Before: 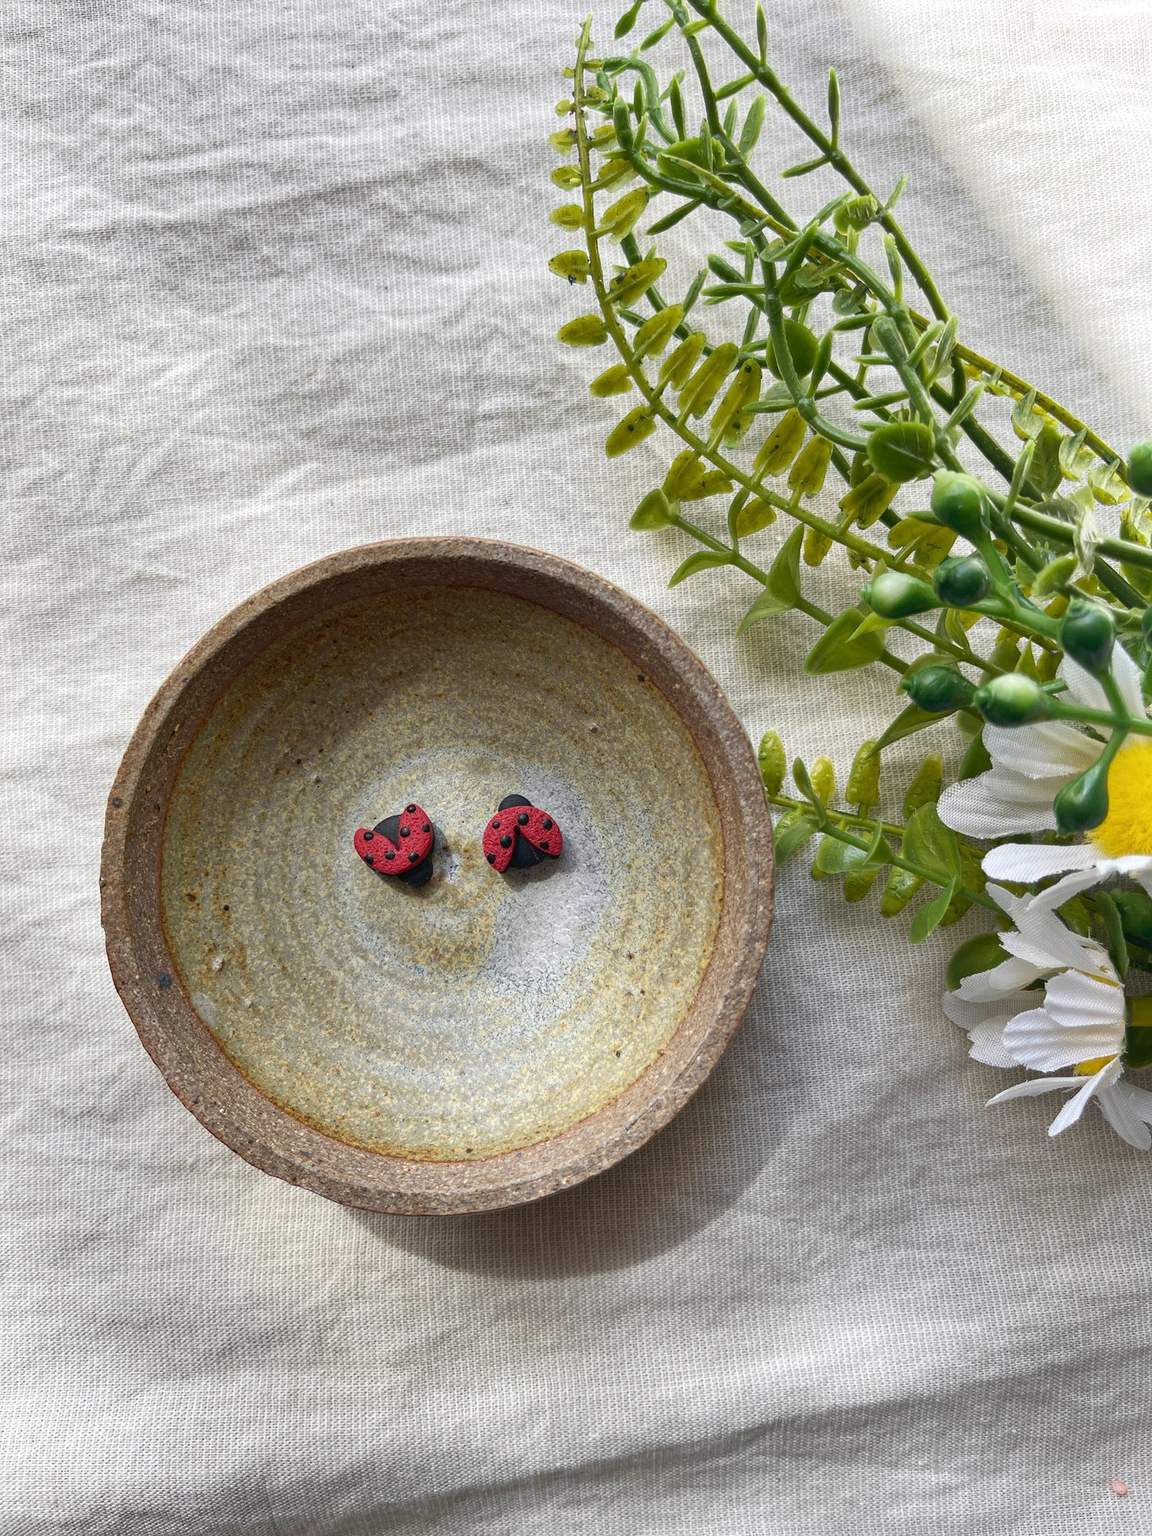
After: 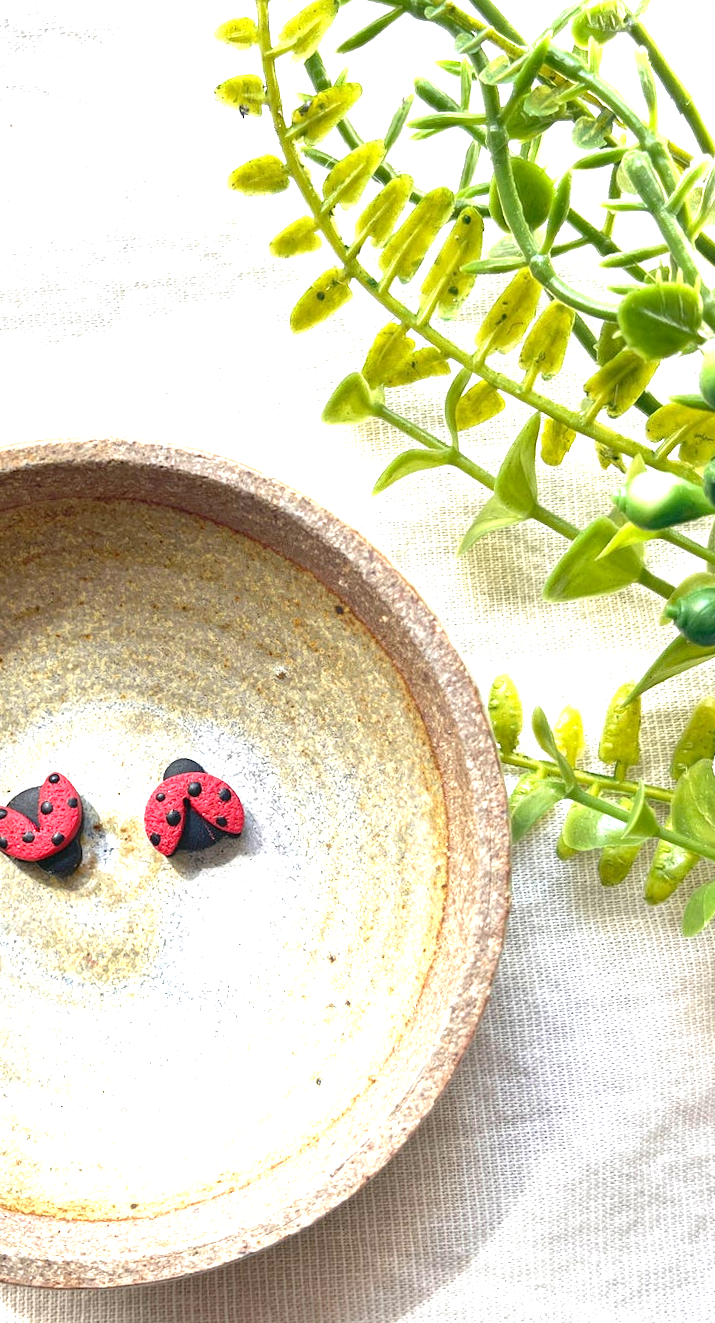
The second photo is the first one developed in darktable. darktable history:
crop: left 32.075%, top 10.976%, right 18.355%, bottom 17.596%
exposure: black level correction 0.001, exposure 1.735 EV, compensate highlight preservation false
rotate and perspective: rotation -1°, crop left 0.011, crop right 0.989, crop top 0.025, crop bottom 0.975
